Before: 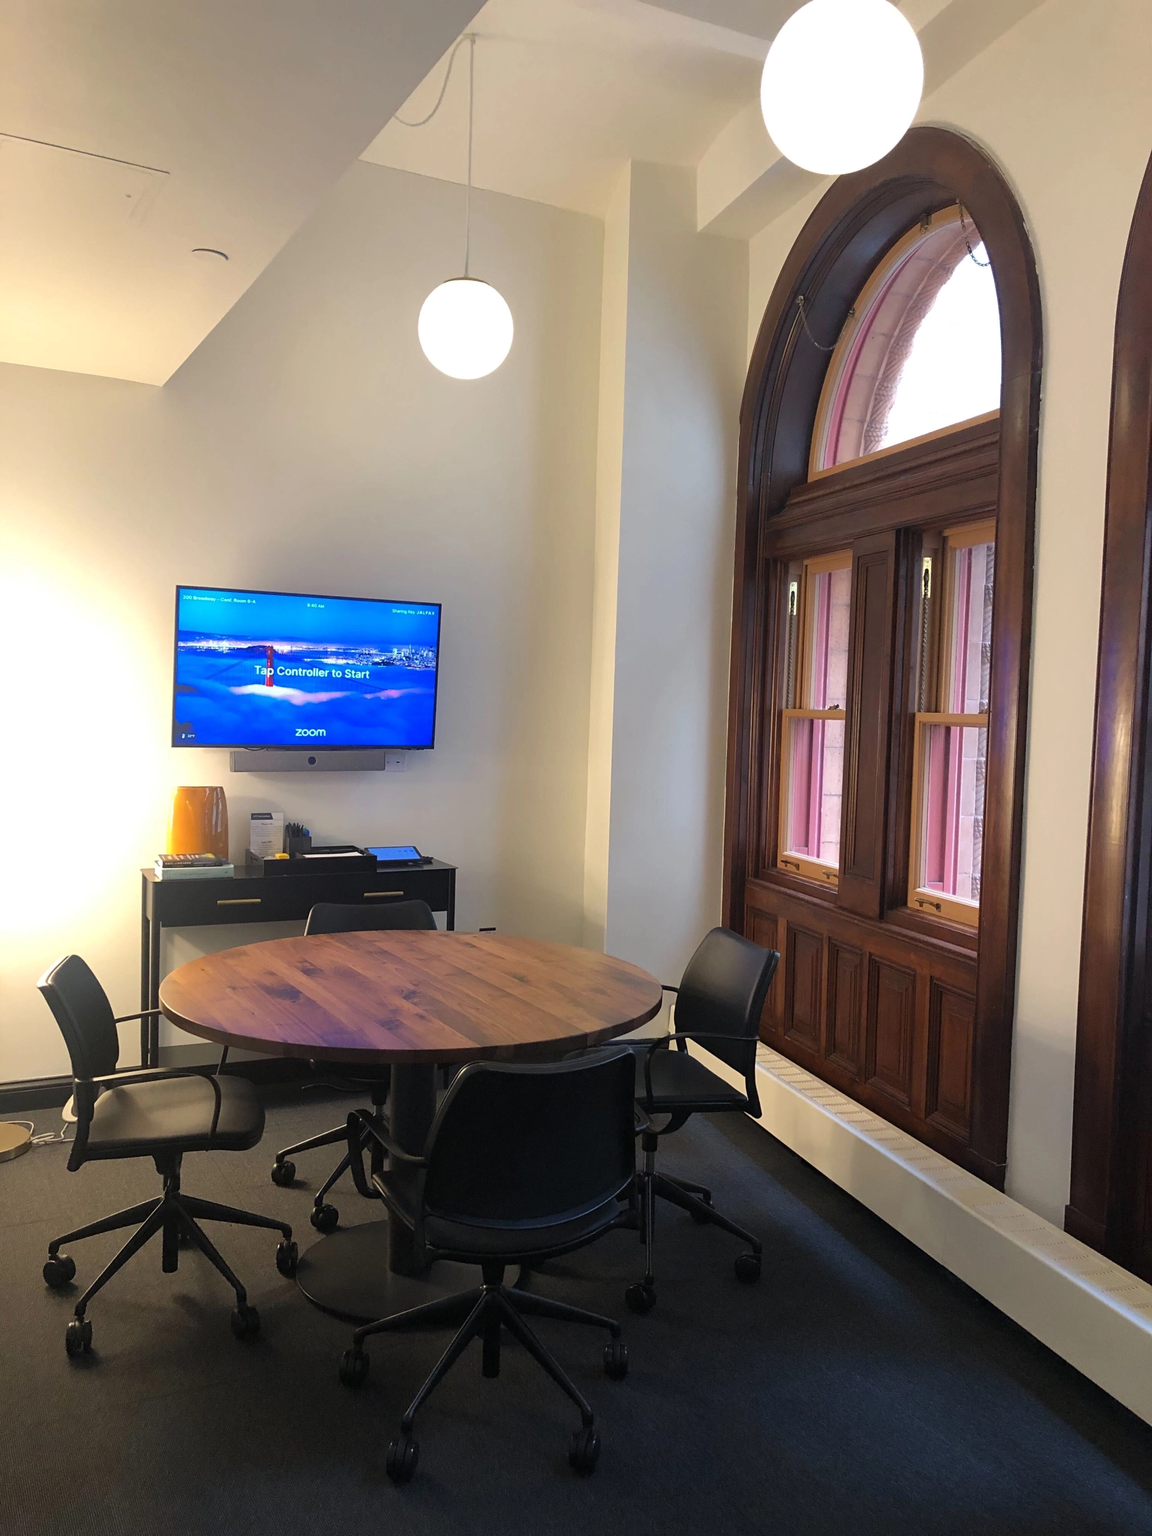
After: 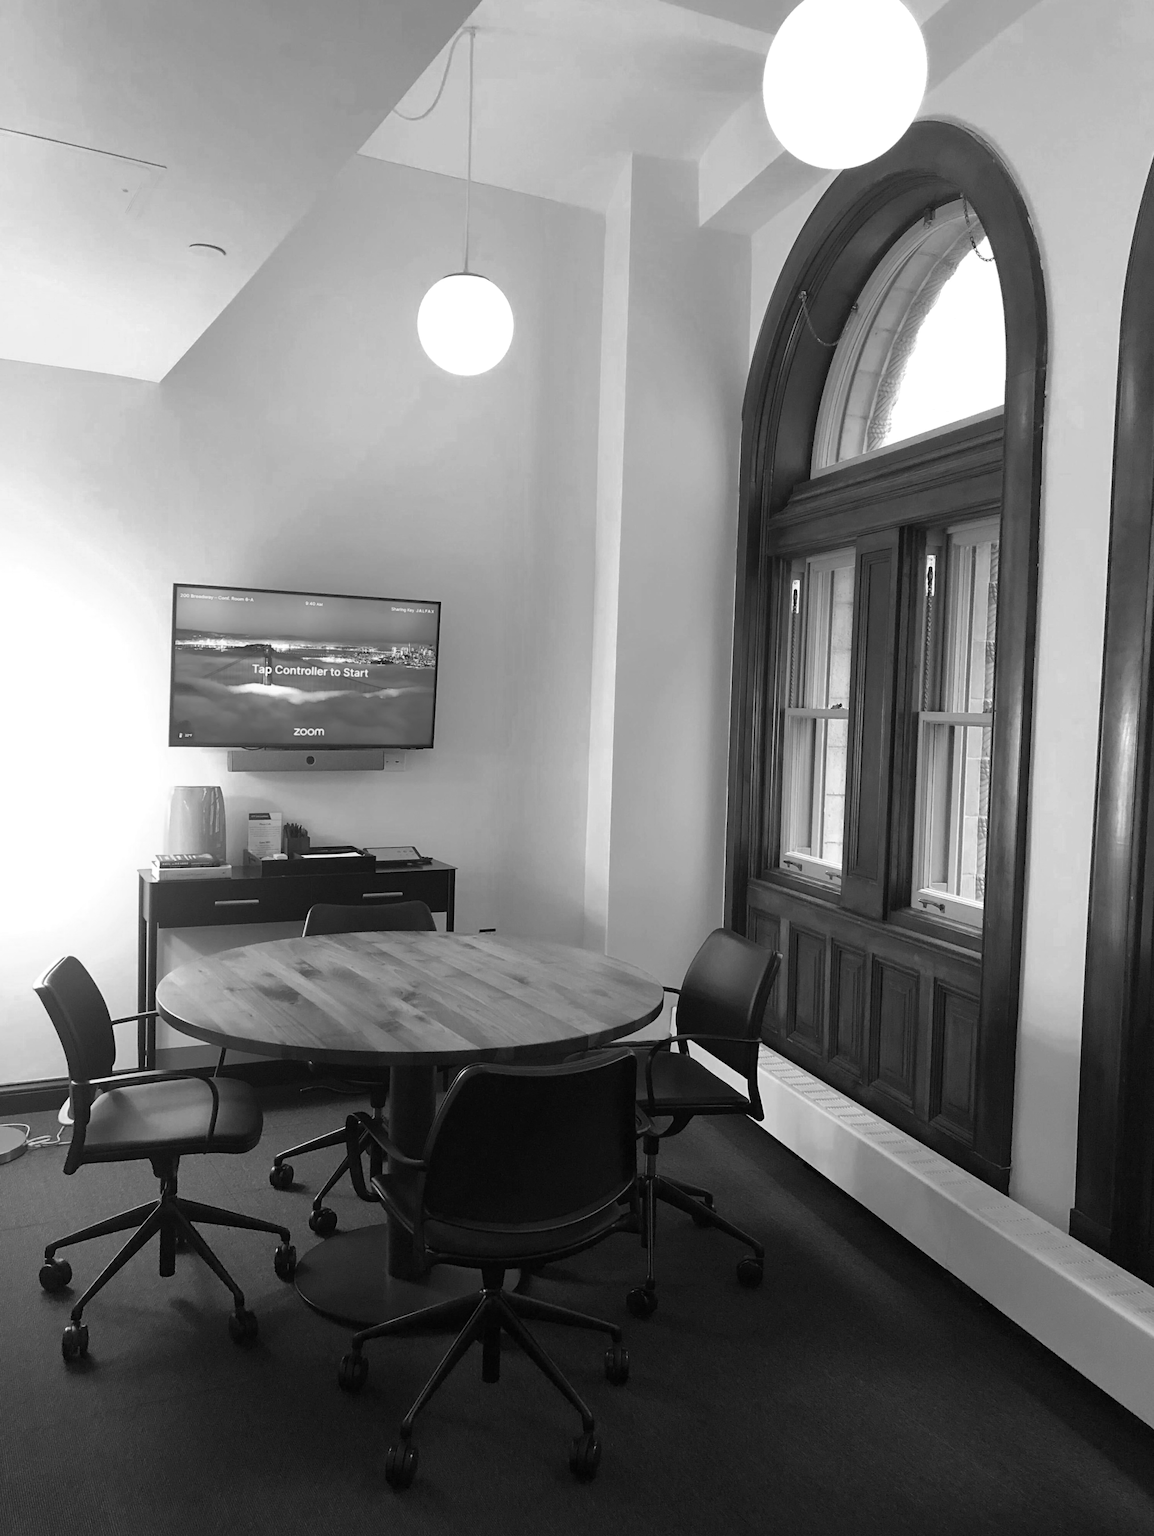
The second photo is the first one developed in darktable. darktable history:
white balance: red 1.009, blue 1.027
color zones: curves: ch0 [(0.004, 0.588) (0.116, 0.636) (0.259, 0.476) (0.423, 0.464) (0.75, 0.5)]; ch1 [(0, 0) (0.143, 0) (0.286, 0) (0.429, 0) (0.571, 0) (0.714, 0) (0.857, 0)]
crop: left 0.434%, top 0.485%, right 0.244%, bottom 0.386%
